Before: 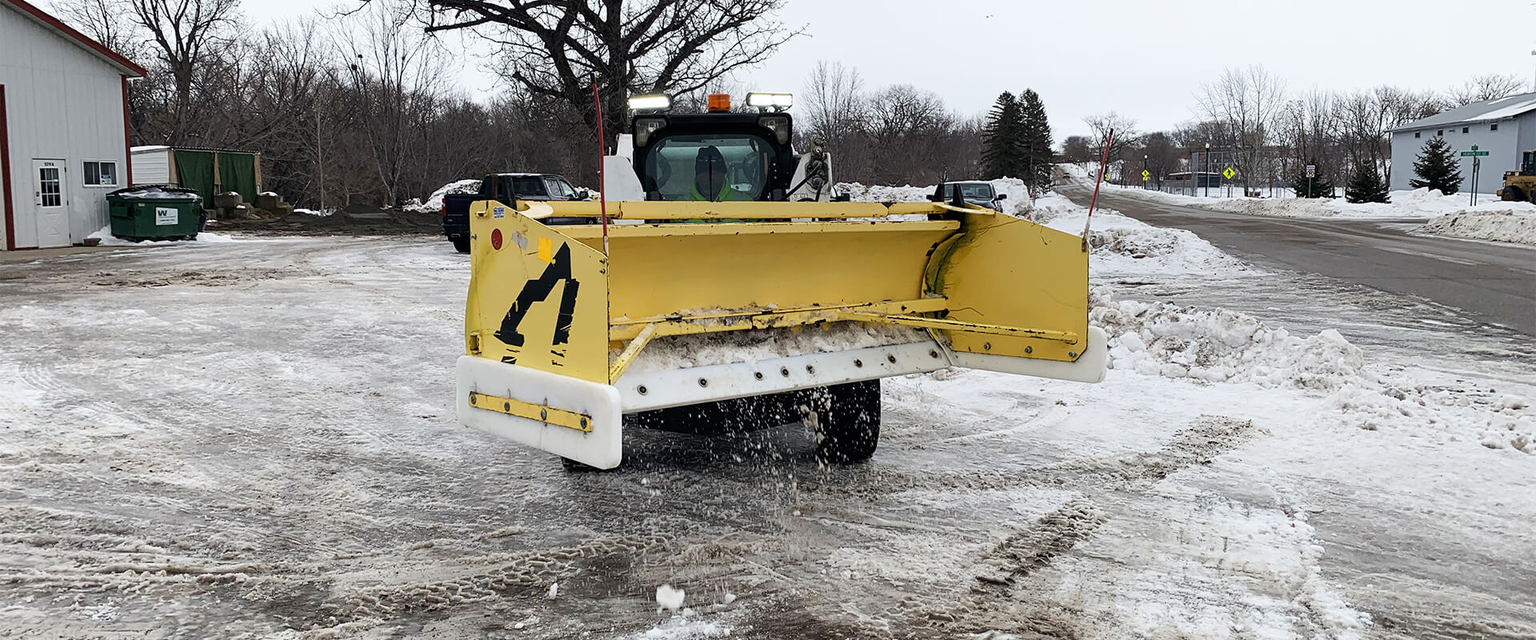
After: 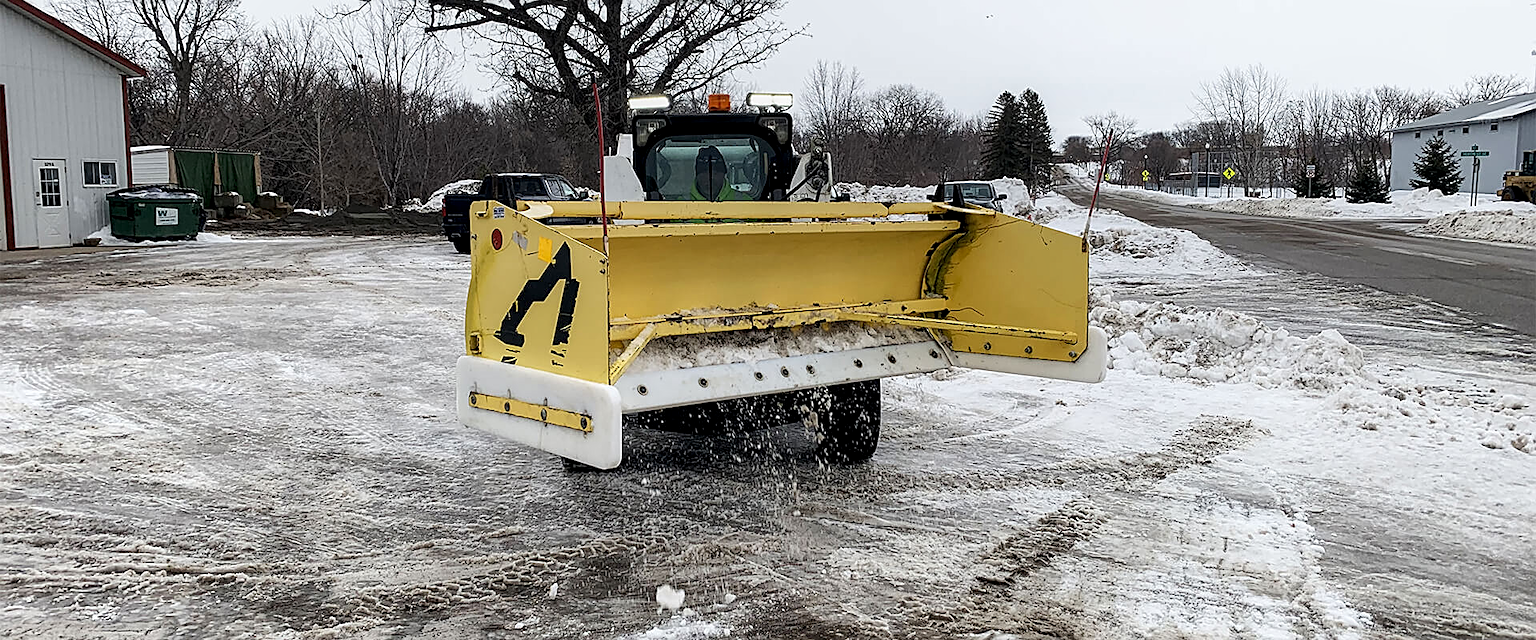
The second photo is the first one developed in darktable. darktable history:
sharpen: on, module defaults
local contrast: shadows 94%
